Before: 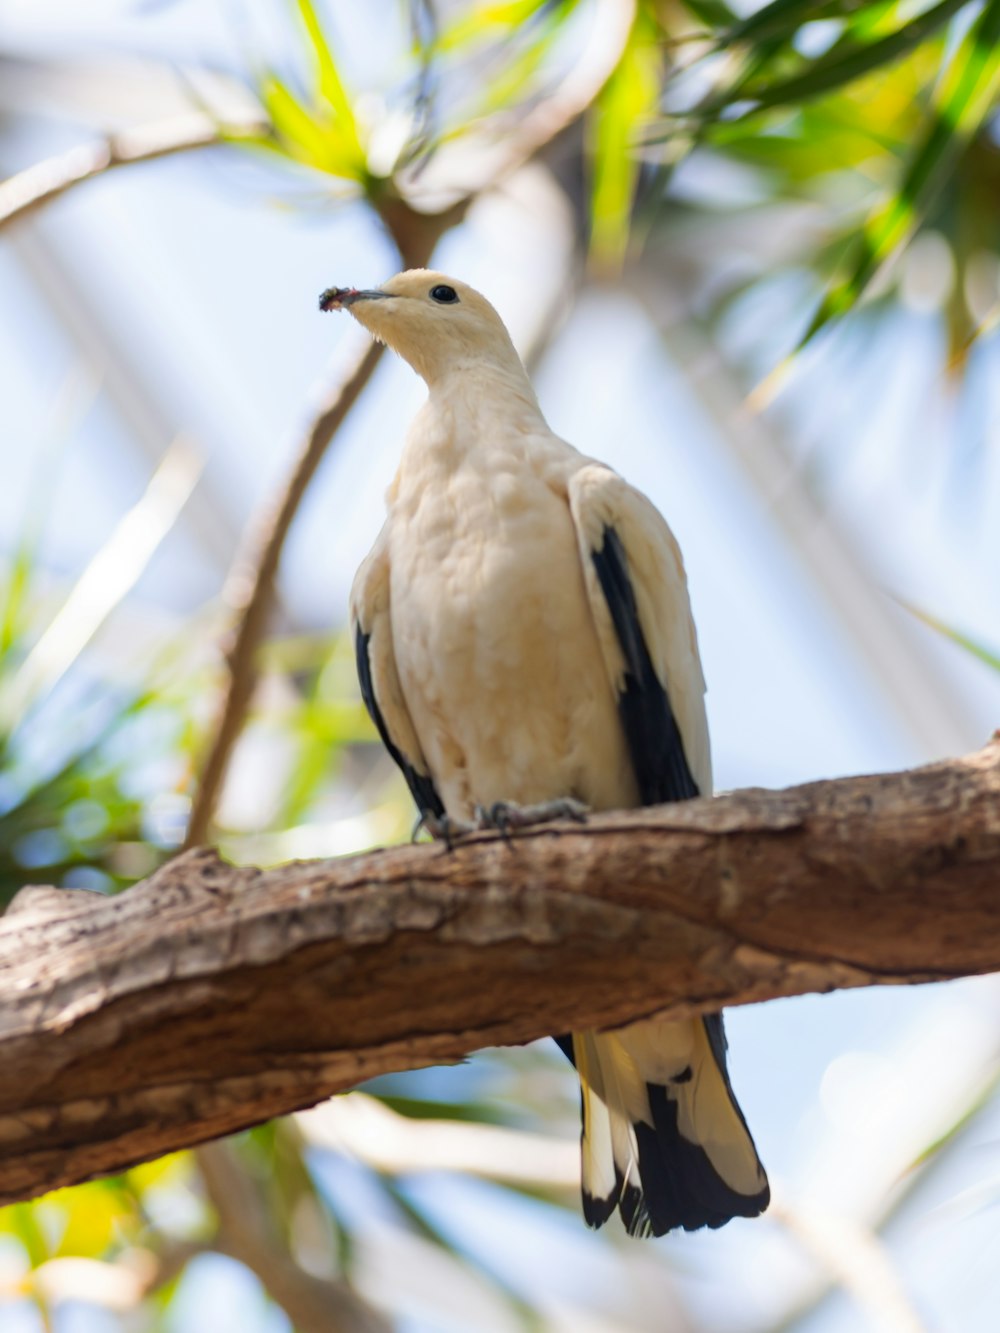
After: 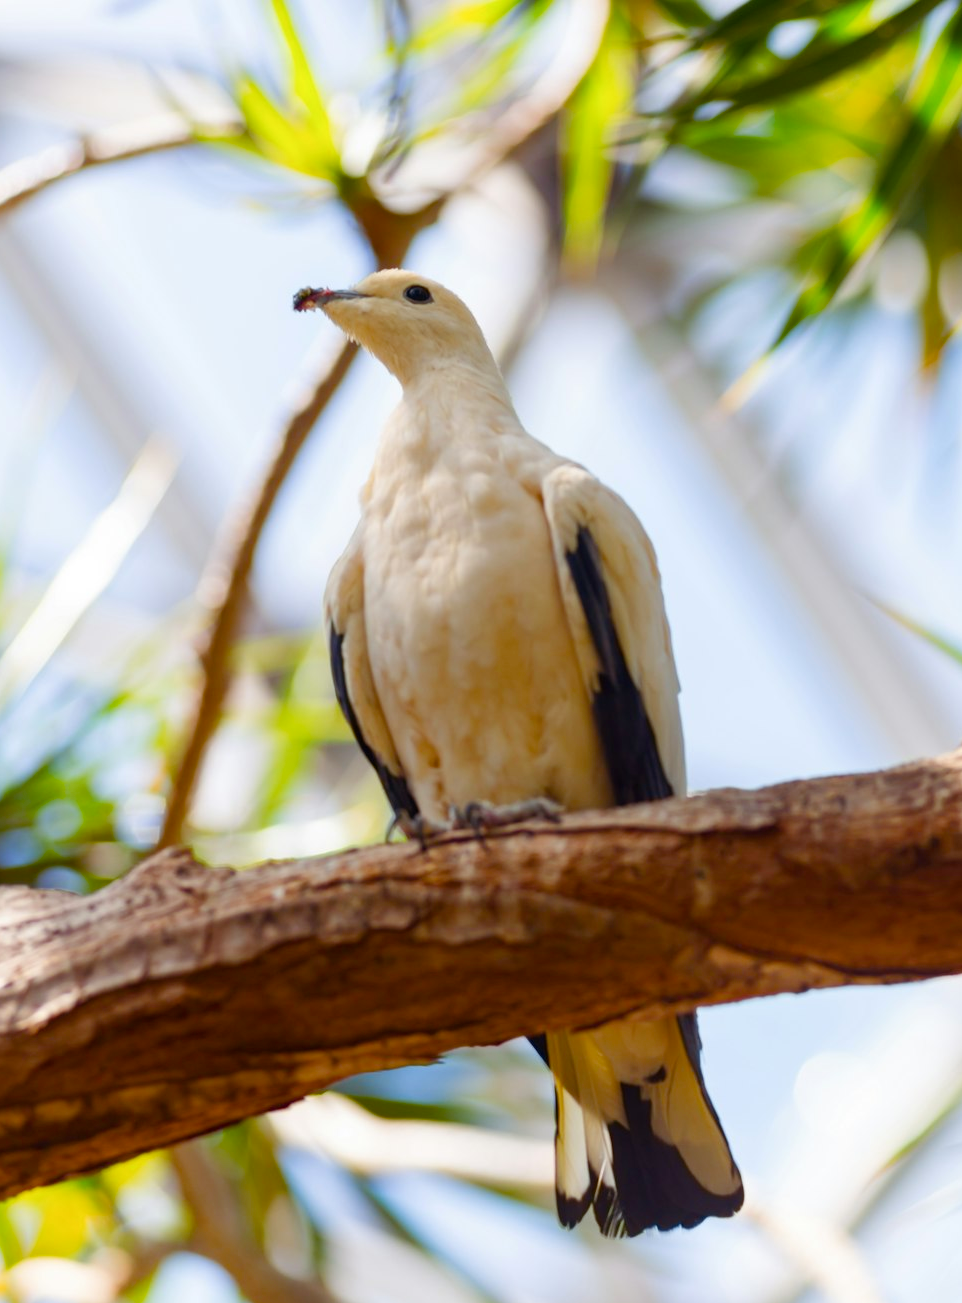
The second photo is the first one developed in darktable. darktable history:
crop and rotate: left 2.654%, right 1.109%, bottom 2.215%
color balance rgb: shadows lift › chroma 4.701%, shadows lift › hue 27.7°, perceptual saturation grading › global saturation 20%, perceptual saturation grading › highlights -25.75%, perceptual saturation grading › shadows 49.524%, global vibrance 14.278%
